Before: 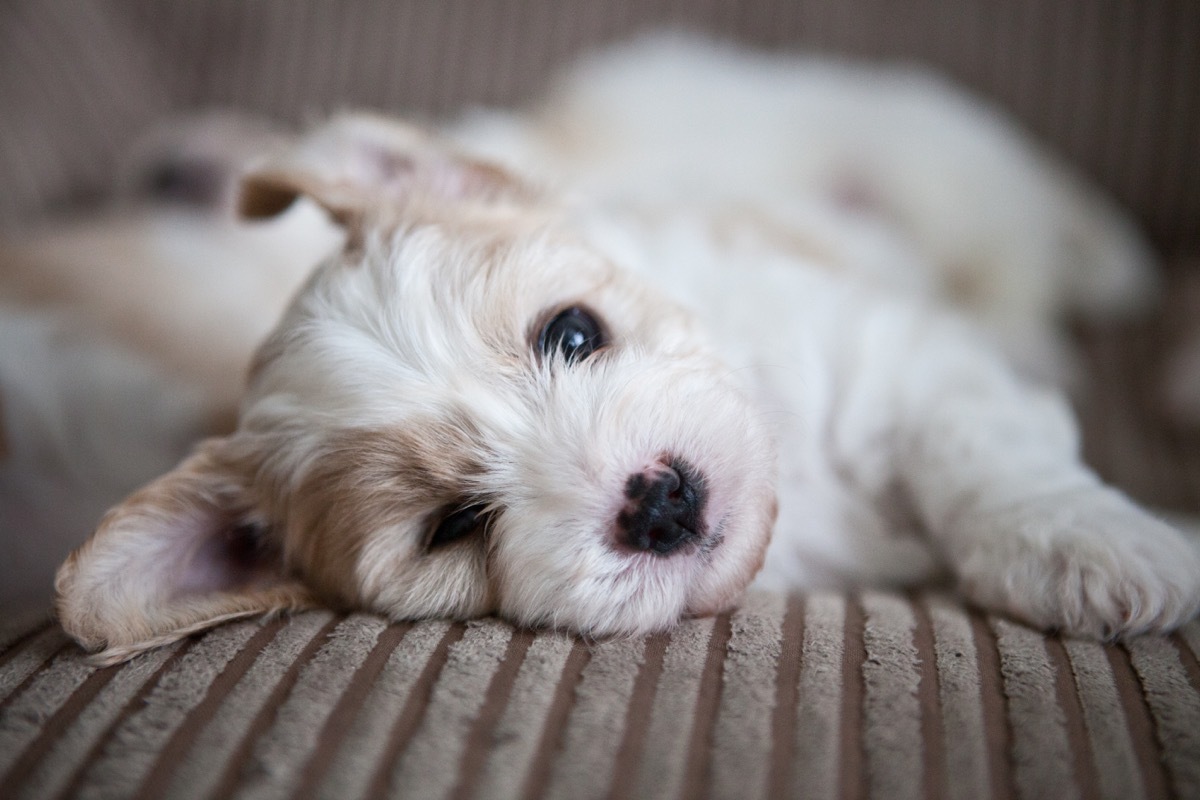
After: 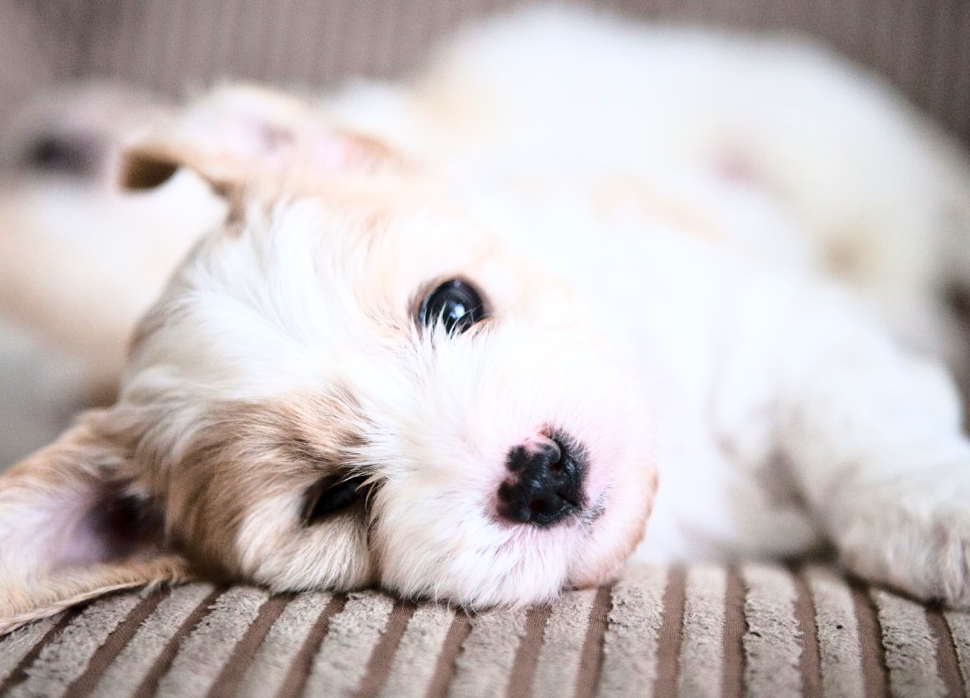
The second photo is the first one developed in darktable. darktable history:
exposure: black level correction 0.001, exposure 0.141 EV, compensate highlight preservation false
base curve: curves: ch0 [(0, 0) (0.032, 0.037) (0.105, 0.228) (0.435, 0.76) (0.856, 0.983) (1, 1)]
crop: left 9.95%, top 3.575%, right 9.168%, bottom 9.114%
color balance rgb: highlights gain › chroma 0.203%, highlights gain › hue 332.7°, perceptual saturation grading › global saturation 0.973%
